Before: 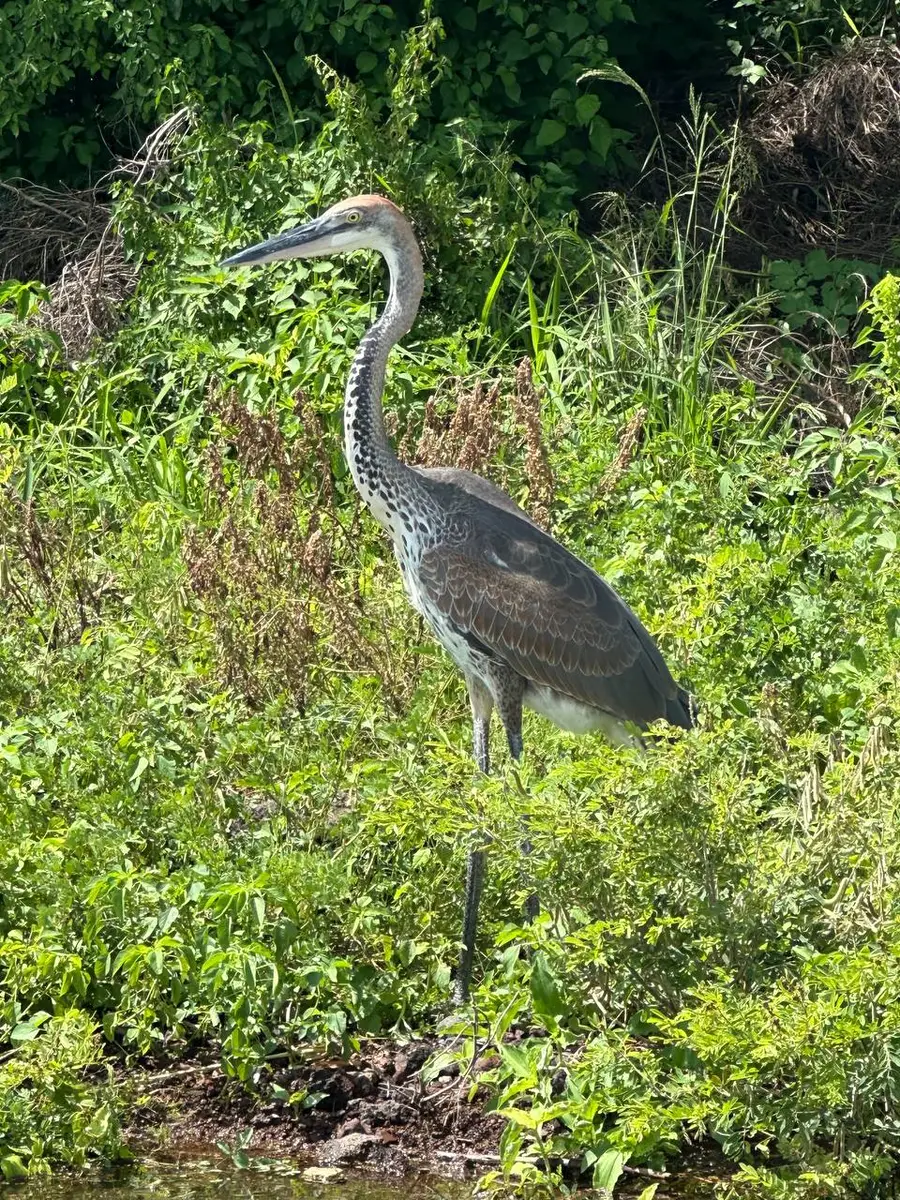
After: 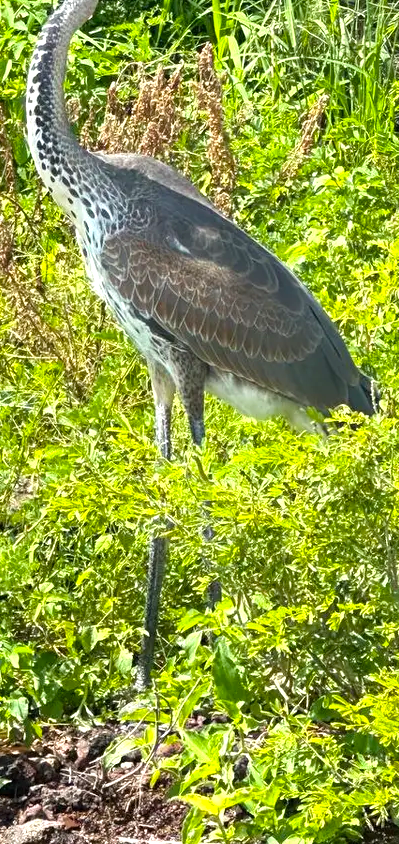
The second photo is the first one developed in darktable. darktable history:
crop: left 35.432%, top 26.233%, right 20.145%, bottom 3.432%
tone equalizer: on, module defaults
color balance rgb: perceptual saturation grading › global saturation 30%, global vibrance 10%
exposure: exposure 0.493 EV, compensate highlight preservation false
